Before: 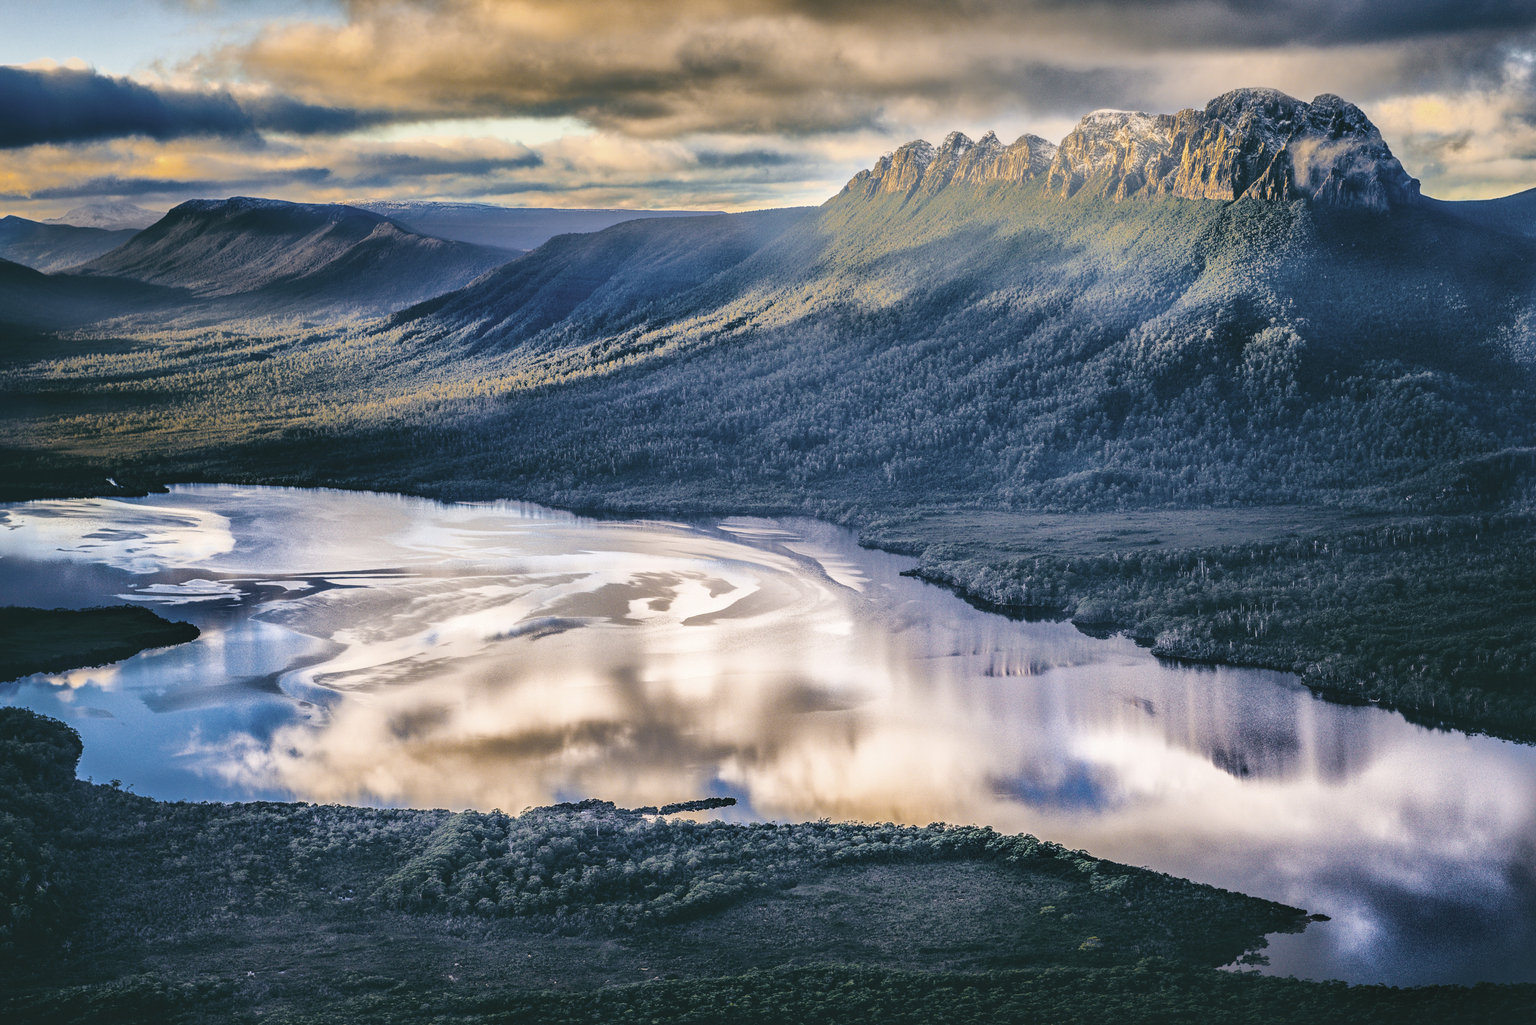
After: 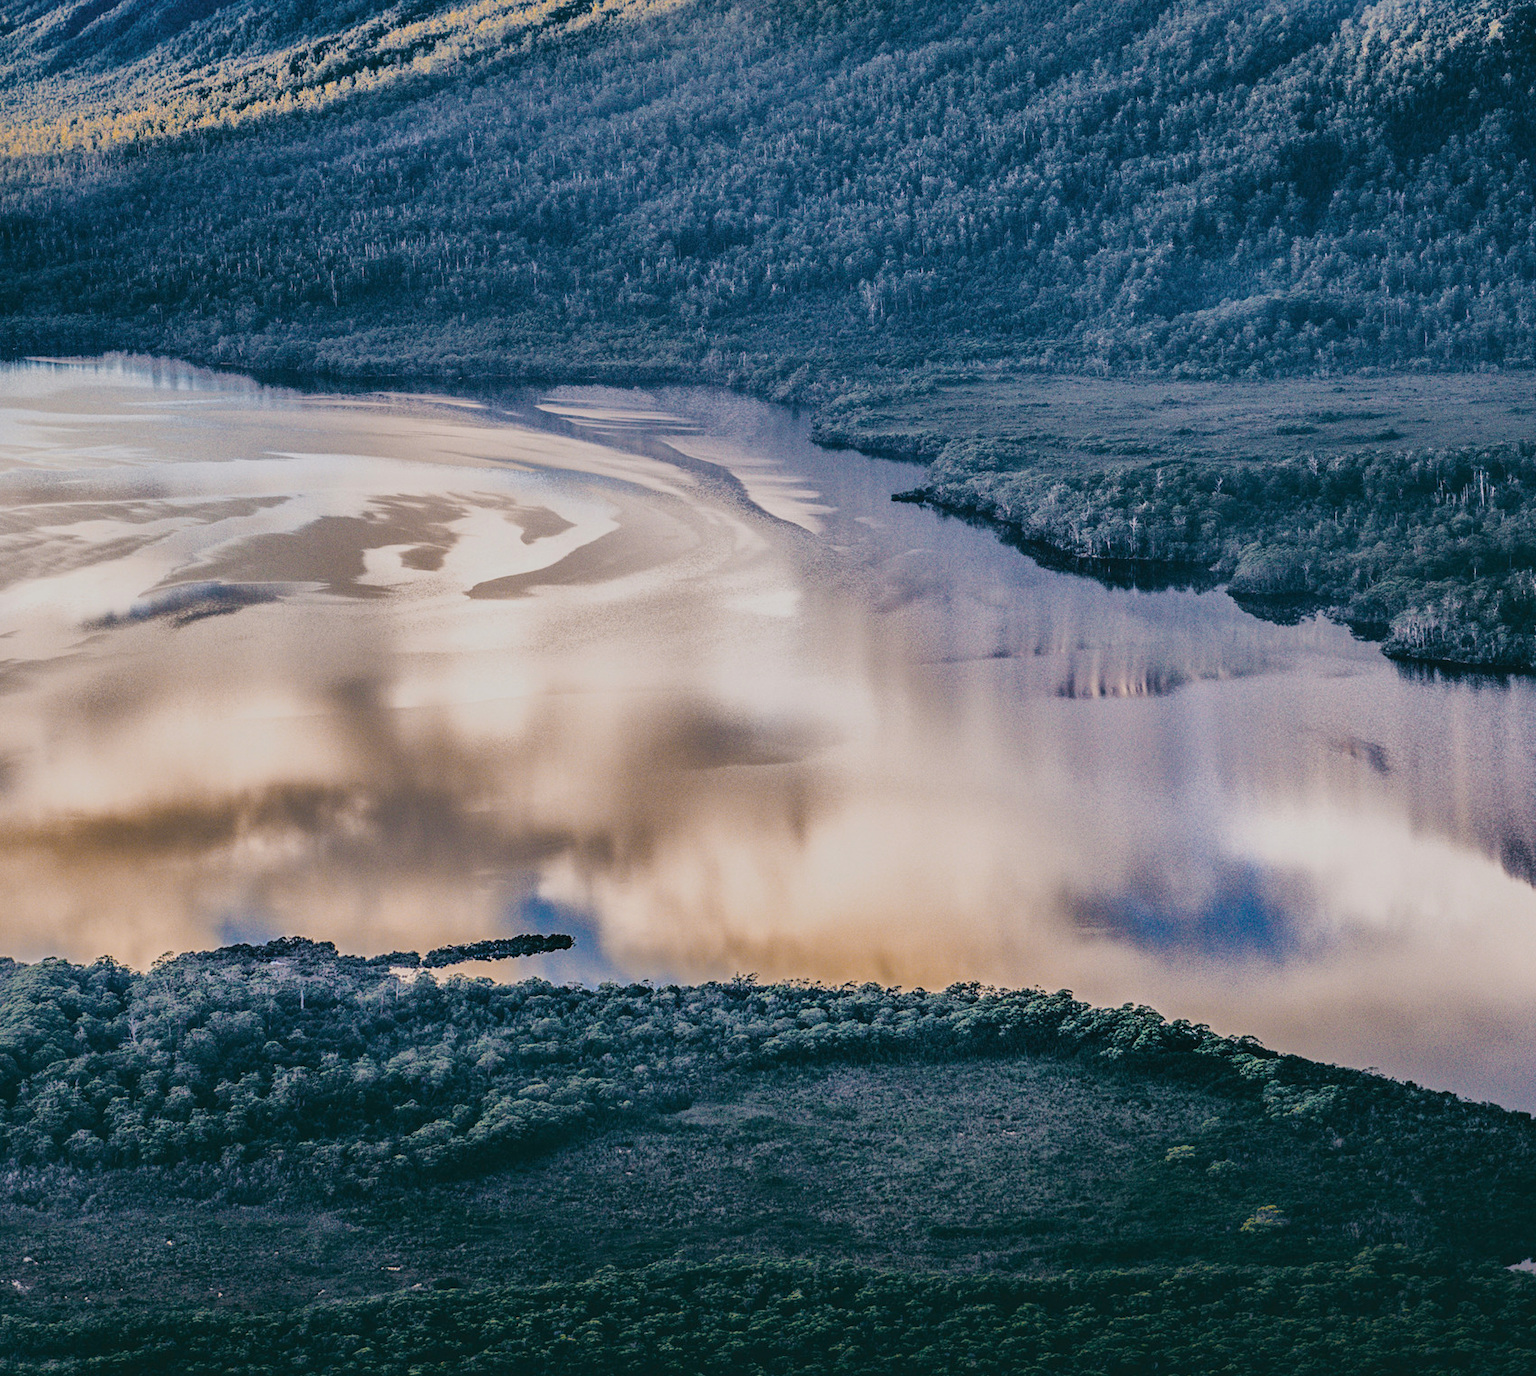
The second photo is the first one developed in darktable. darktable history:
crop and rotate: left 28.86%, top 31.126%, right 19.851%
tone equalizer: -8 EV -0.002 EV, -7 EV 0.004 EV, -6 EV -0.032 EV, -5 EV 0.014 EV, -4 EV -0.016 EV, -3 EV 0.022 EV, -2 EV -0.043 EV, -1 EV -0.303 EV, +0 EV -0.598 EV
